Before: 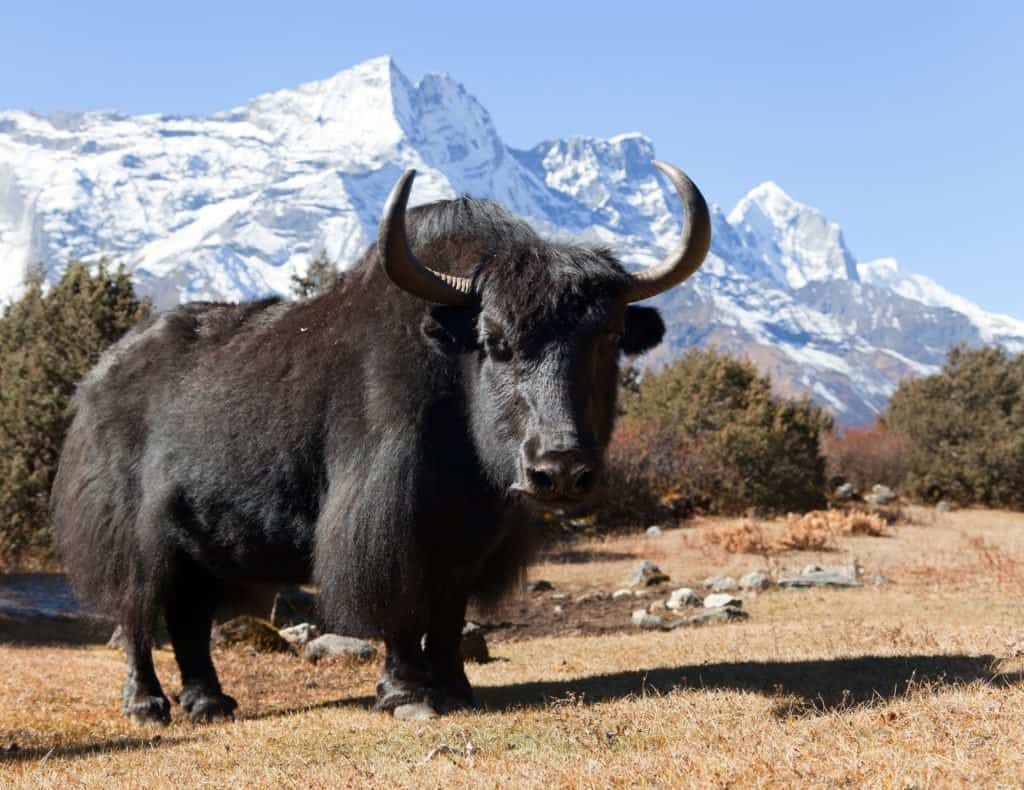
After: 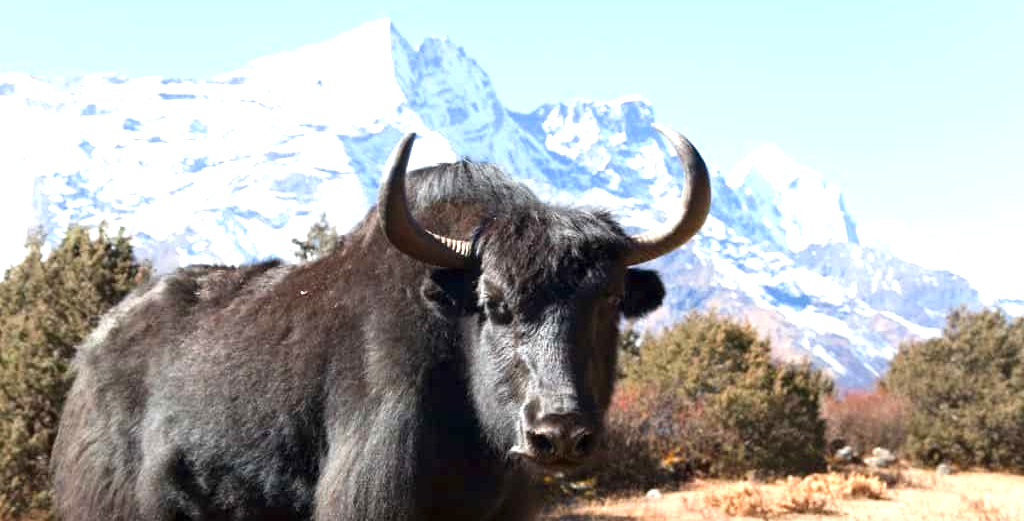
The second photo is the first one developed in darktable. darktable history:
crop and rotate: top 4.723%, bottom 29.326%
exposure: exposure 1 EV, compensate highlight preservation false
